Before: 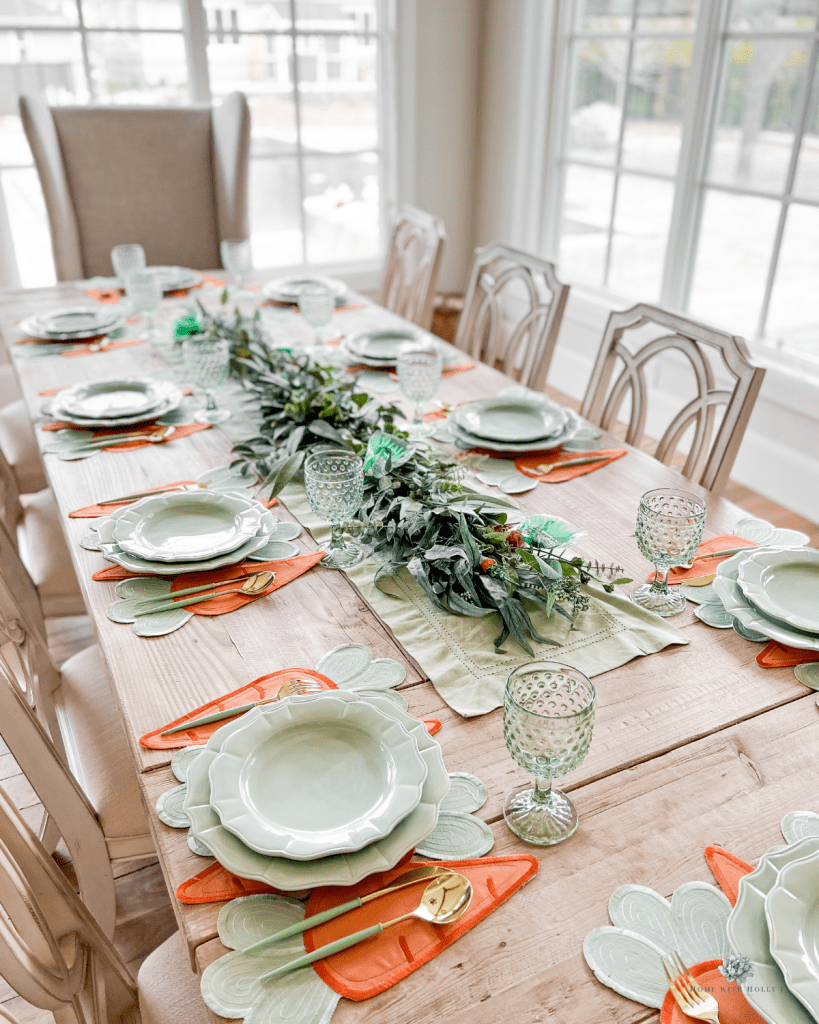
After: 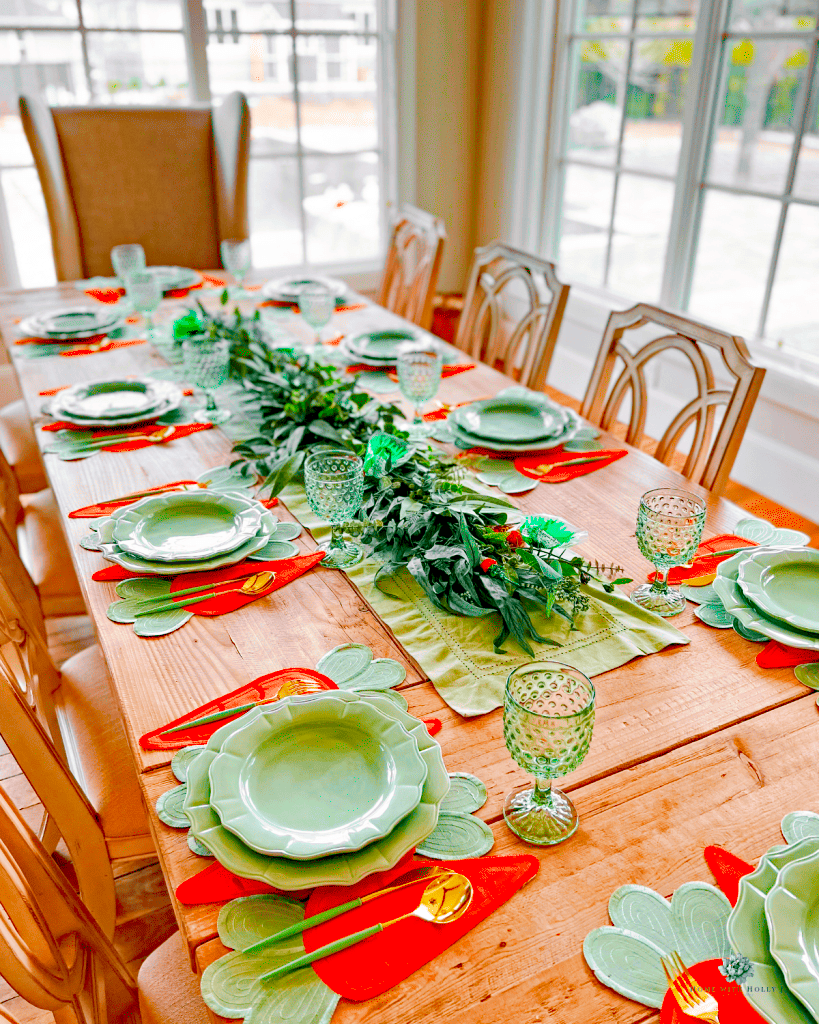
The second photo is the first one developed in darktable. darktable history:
color correction: saturation 3
haze removal: strength 0.5, distance 0.43, compatibility mode true, adaptive false
tone equalizer: on, module defaults
